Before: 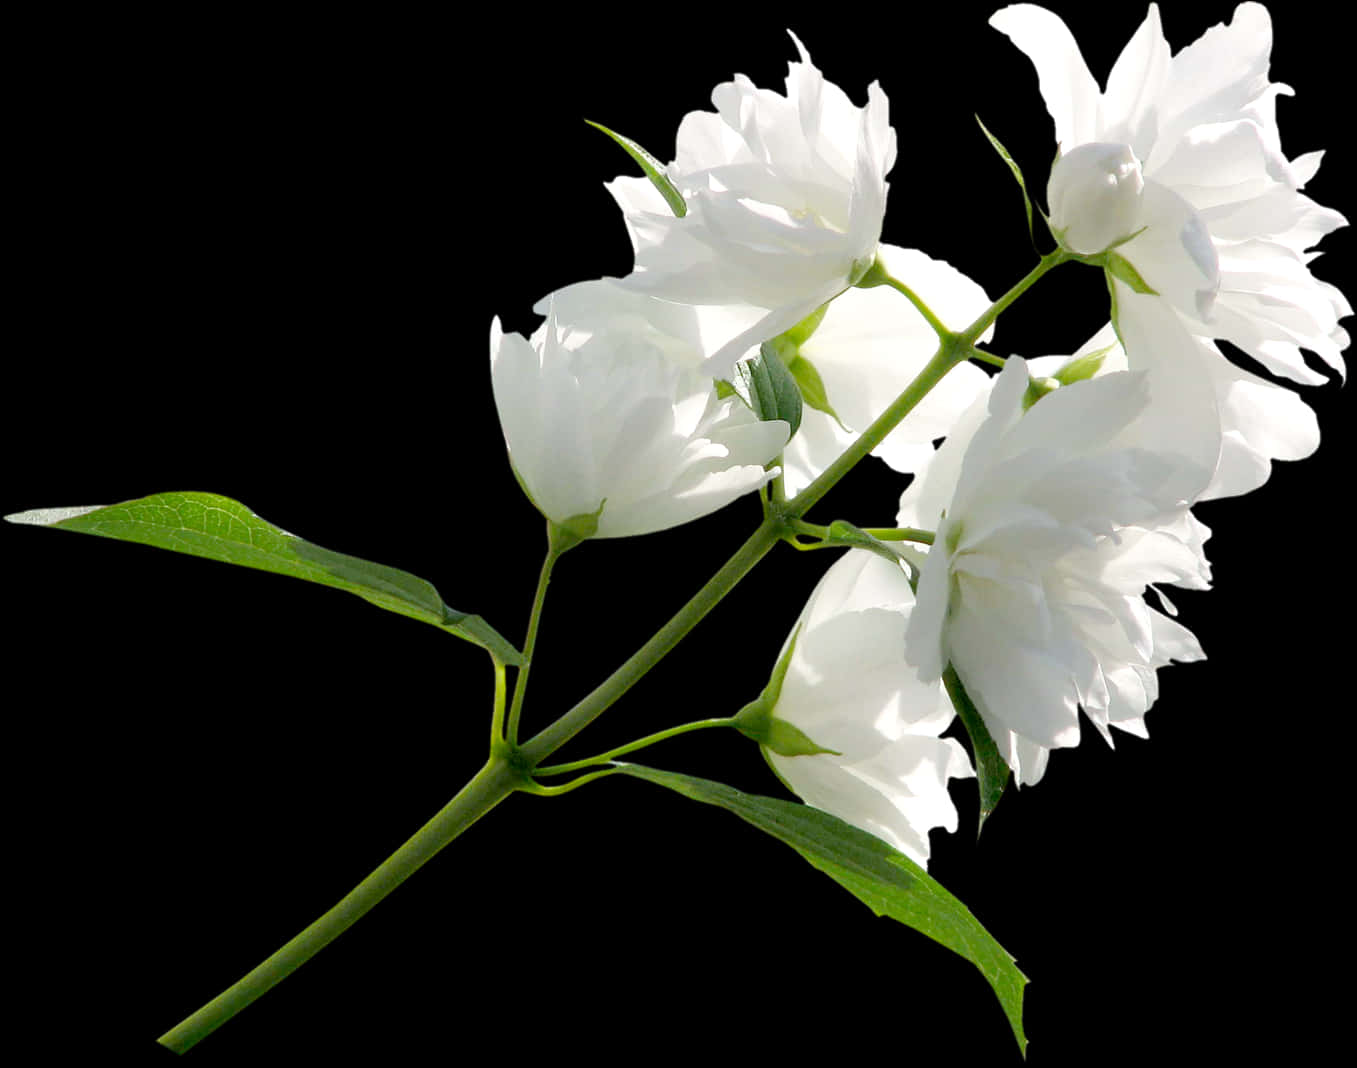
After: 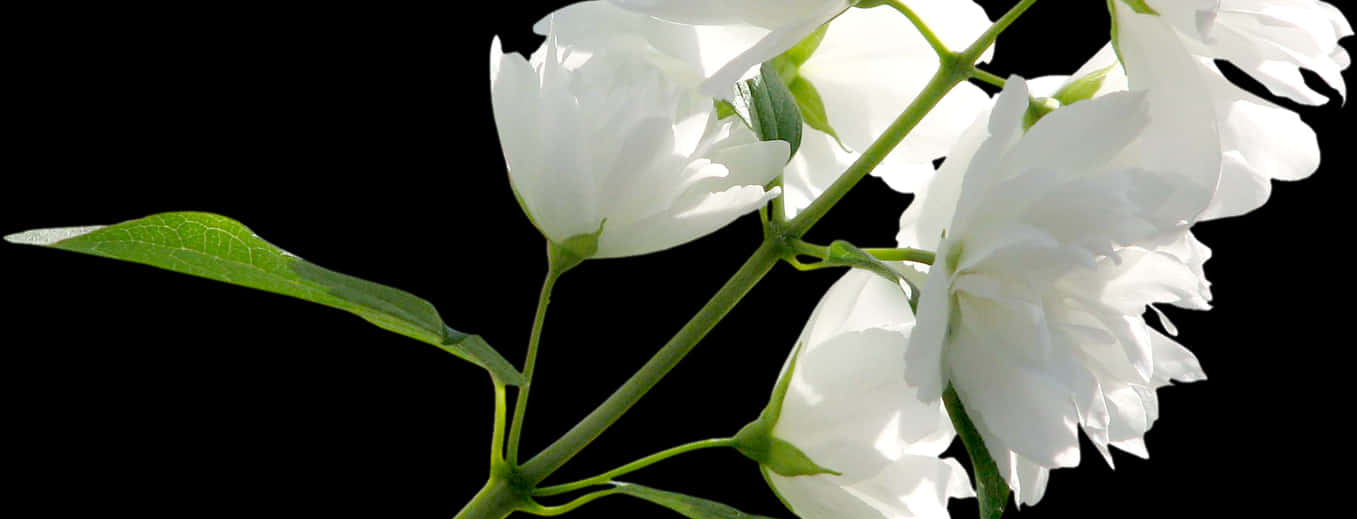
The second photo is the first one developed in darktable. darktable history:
crop and rotate: top 26.295%, bottom 25.021%
